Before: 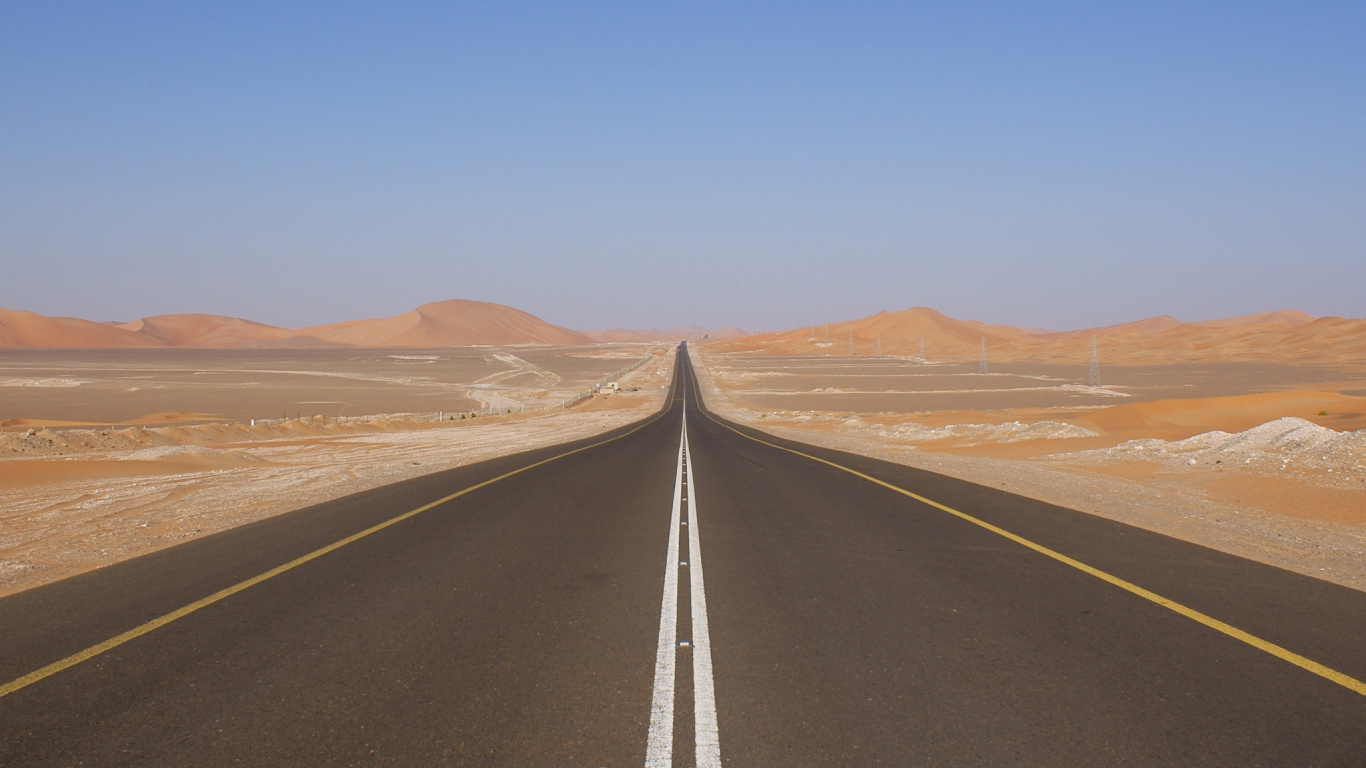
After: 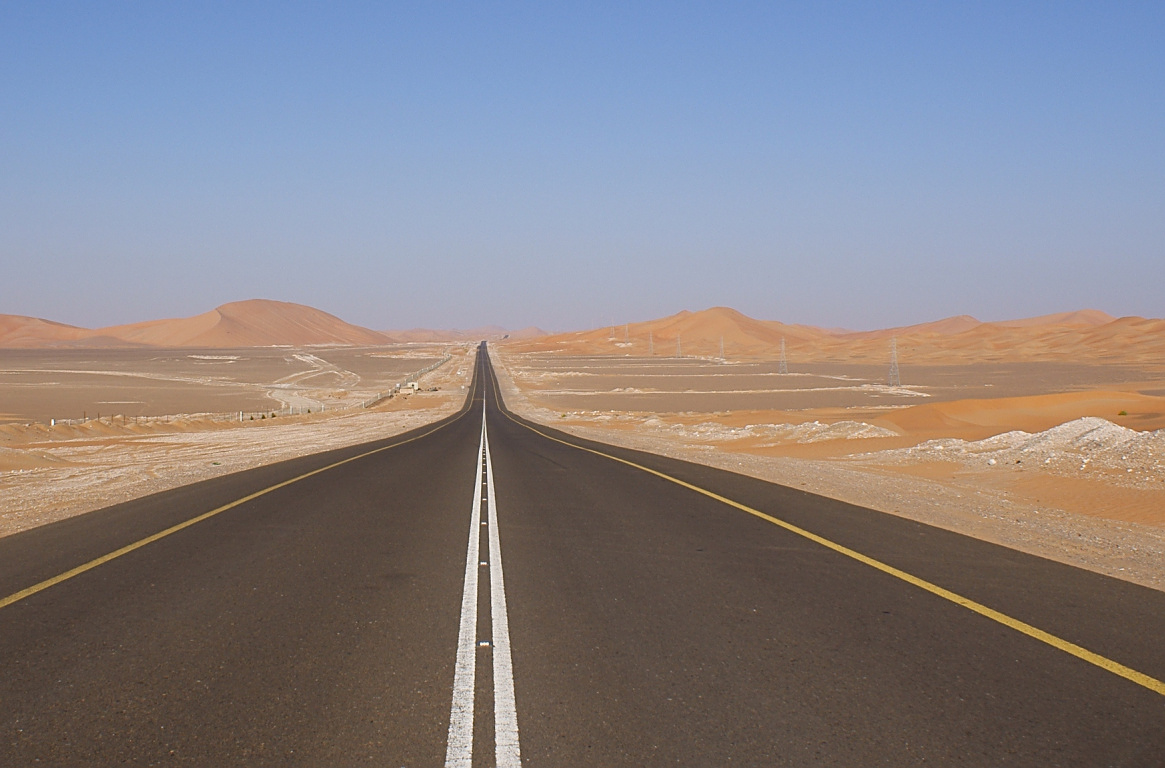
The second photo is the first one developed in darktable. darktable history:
sharpen: on, module defaults
crop and rotate: left 14.674%
